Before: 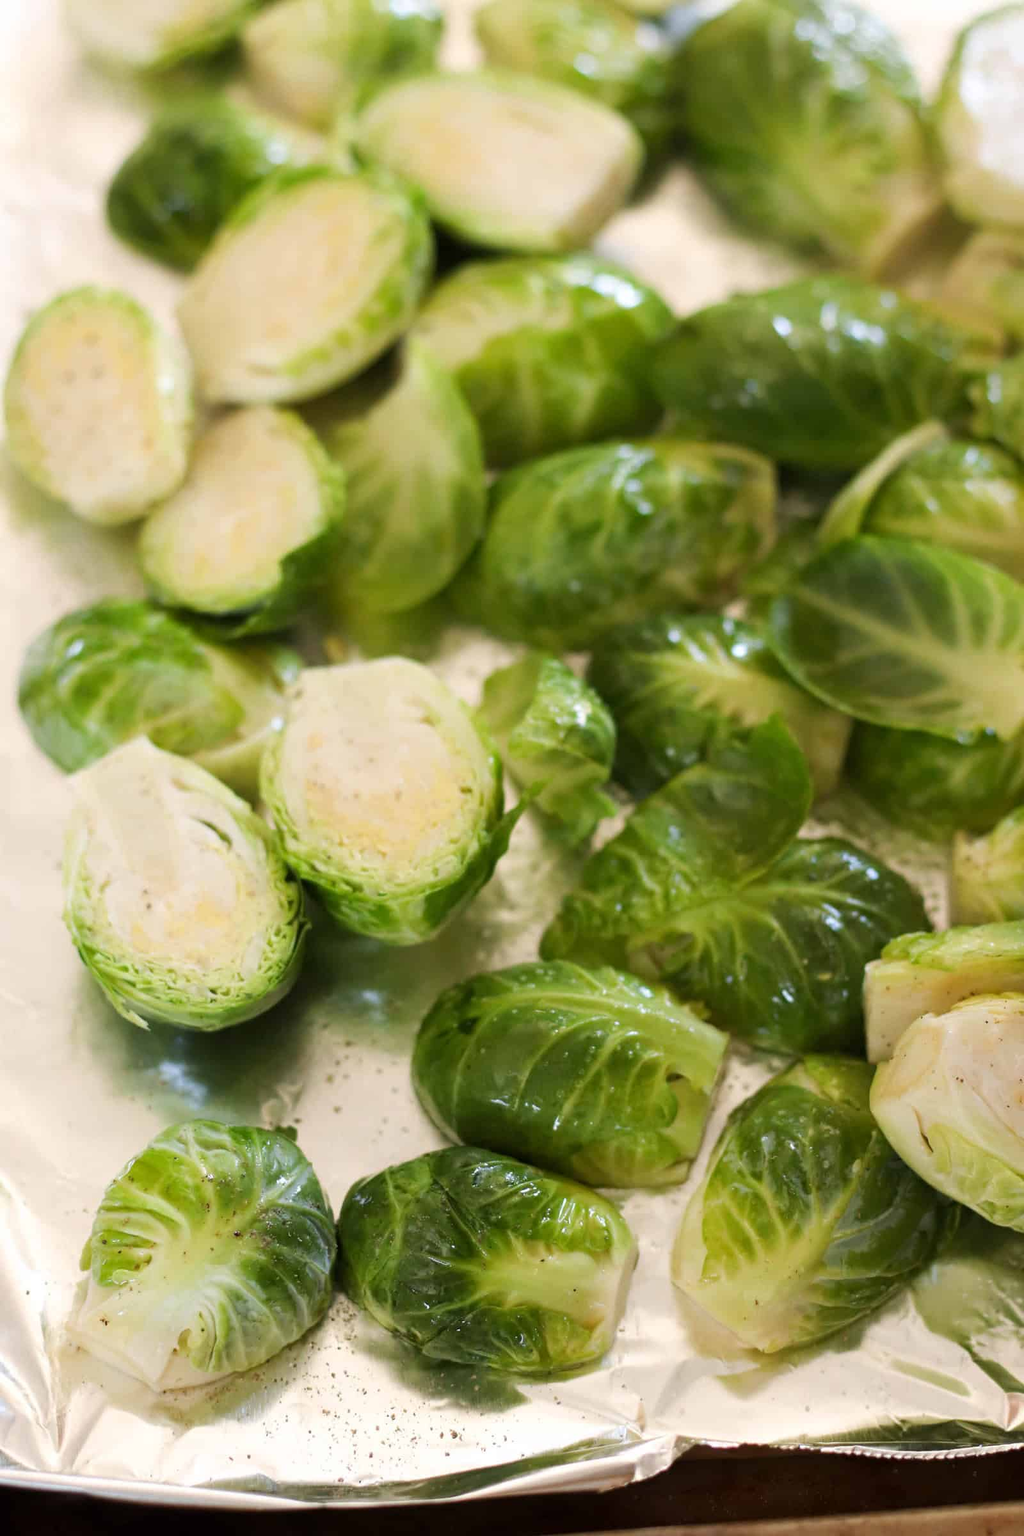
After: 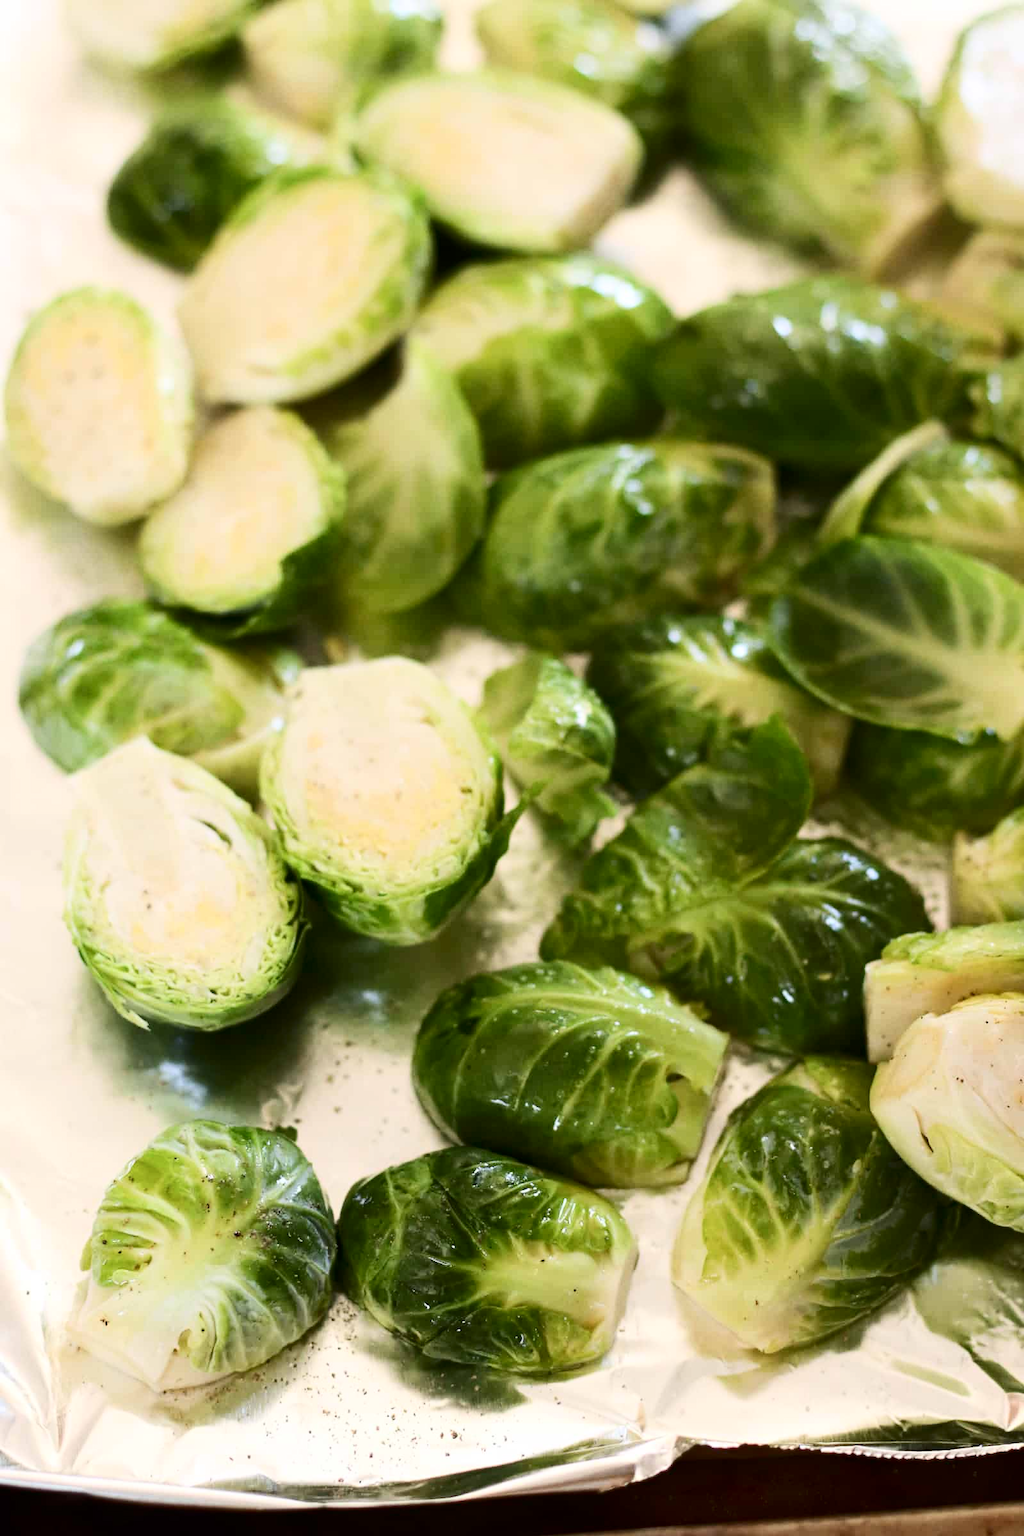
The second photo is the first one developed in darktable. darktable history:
contrast brightness saturation: contrast 0.27
